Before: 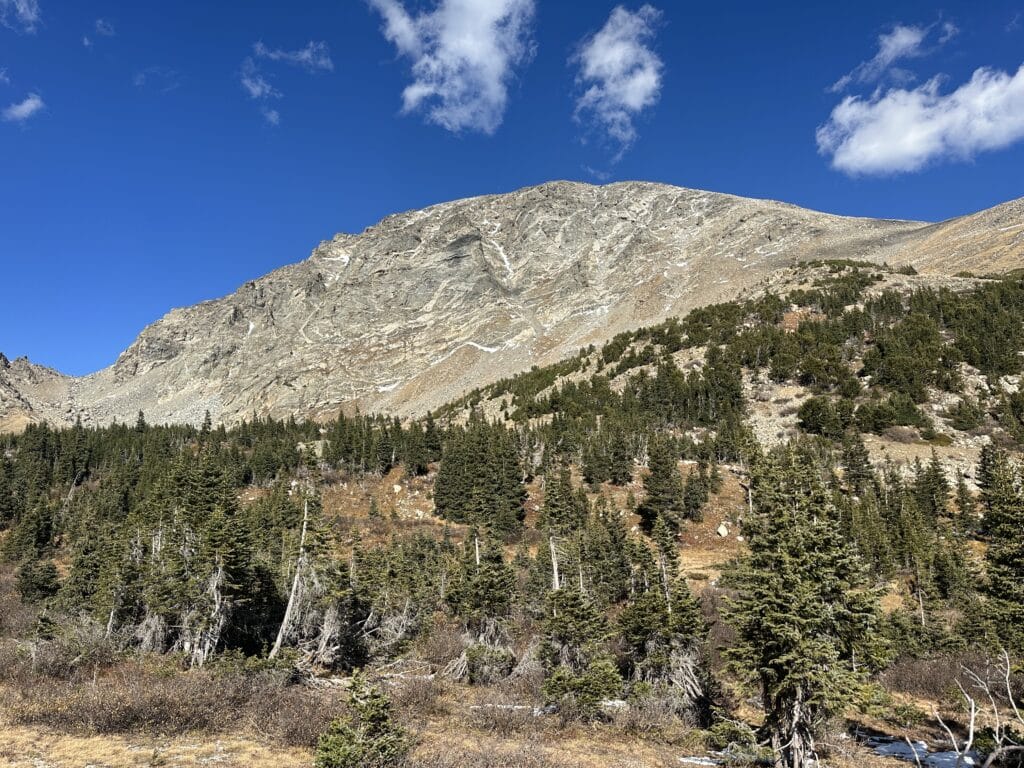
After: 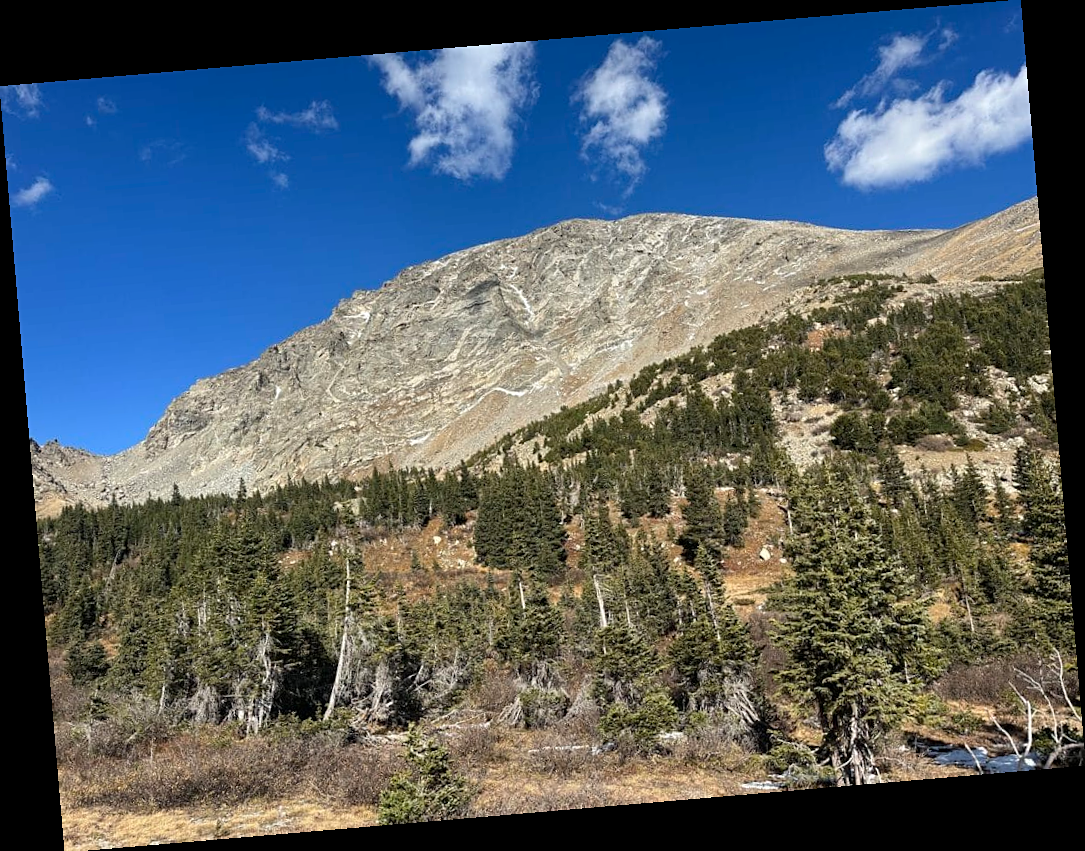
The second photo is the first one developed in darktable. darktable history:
rotate and perspective: rotation -4.86°, automatic cropping off
white balance: red 1, blue 1
sharpen: amount 0.2
